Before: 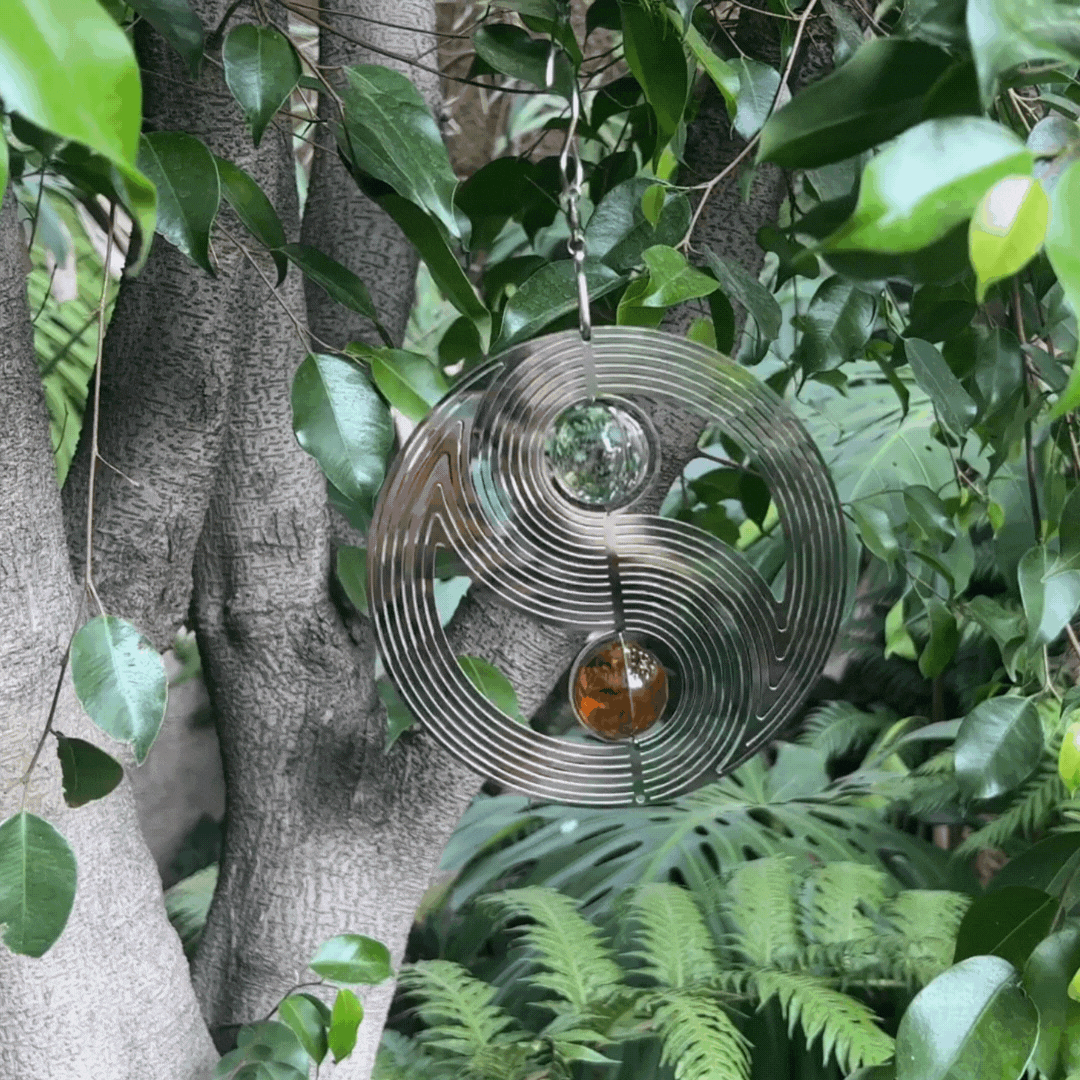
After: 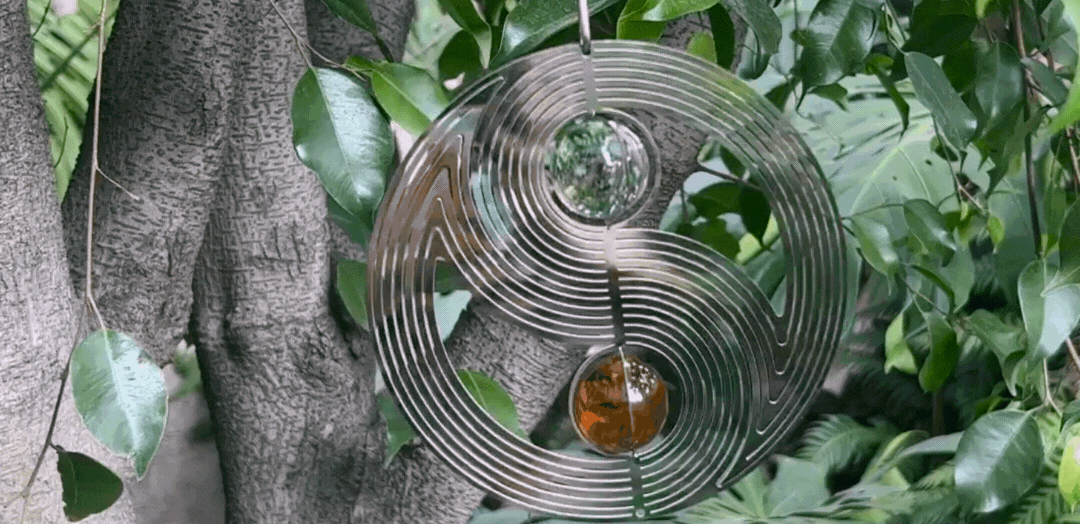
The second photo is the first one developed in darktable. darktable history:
crop and rotate: top 26.482%, bottom 24.927%
color balance rgb: highlights gain › chroma 1.509%, highlights gain › hue 309.9°, perceptual saturation grading › global saturation 0.195%, perceptual saturation grading › highlights -30.422%, perceptual saturation grading › shadows 20.336%, global vibrance 20%
